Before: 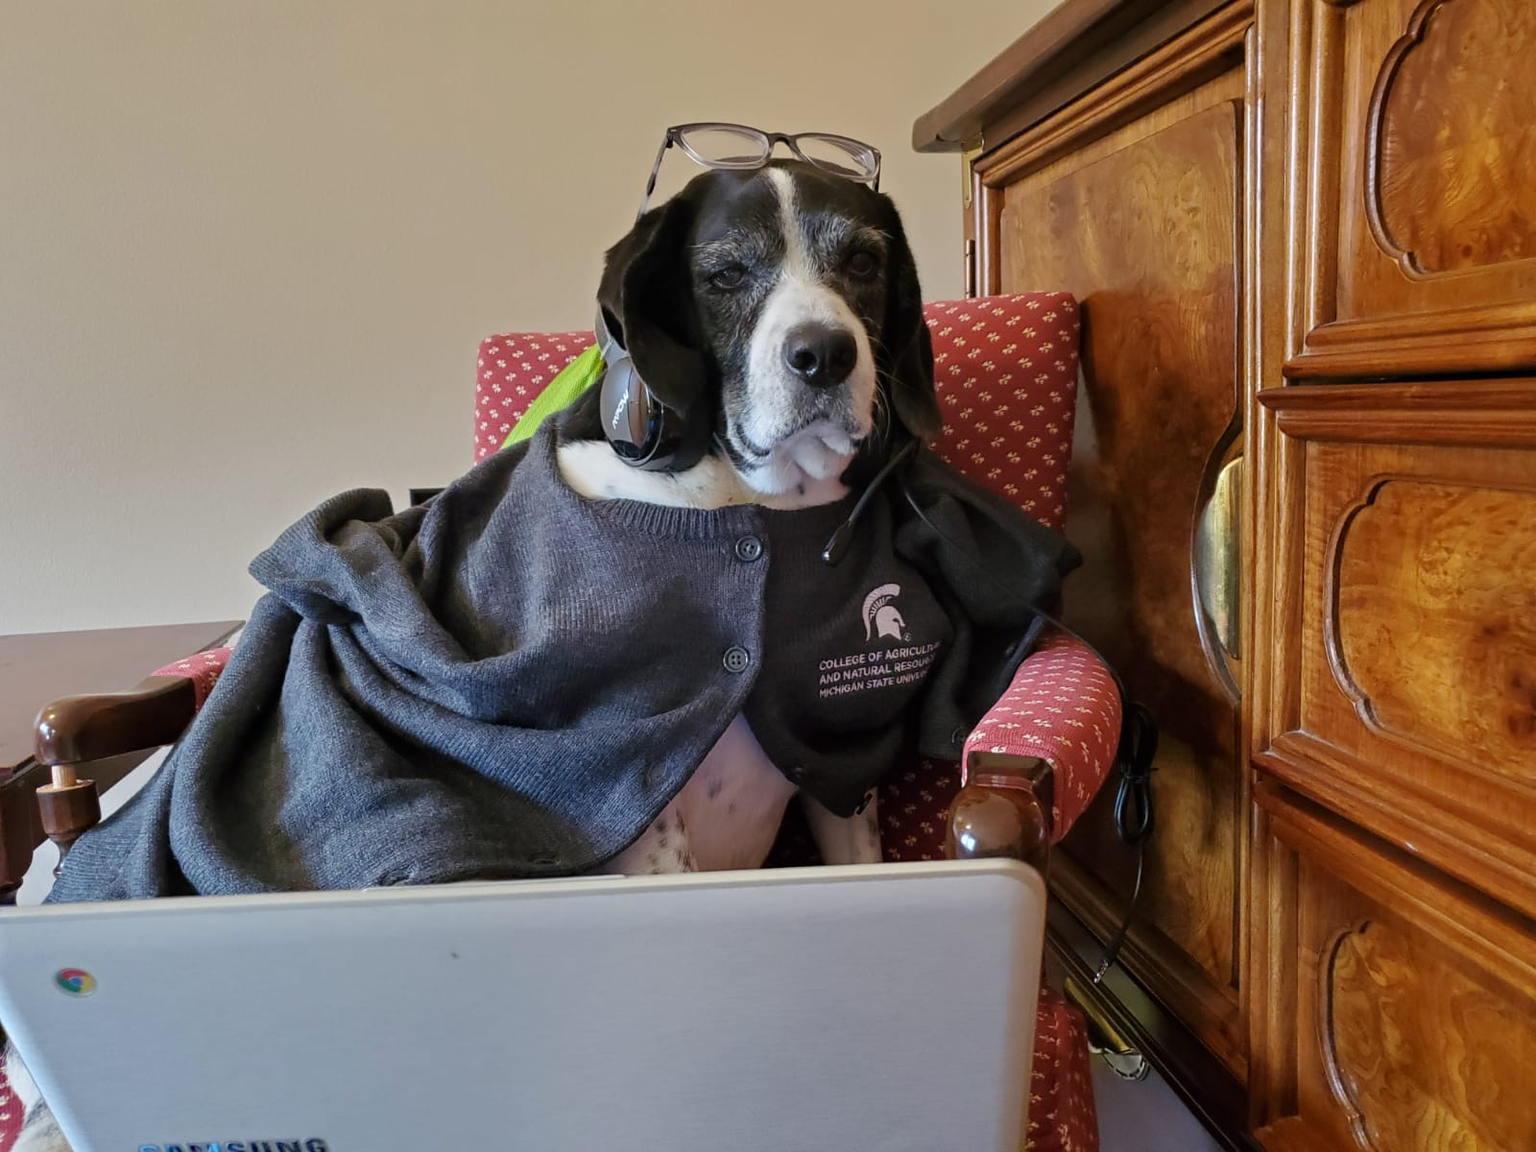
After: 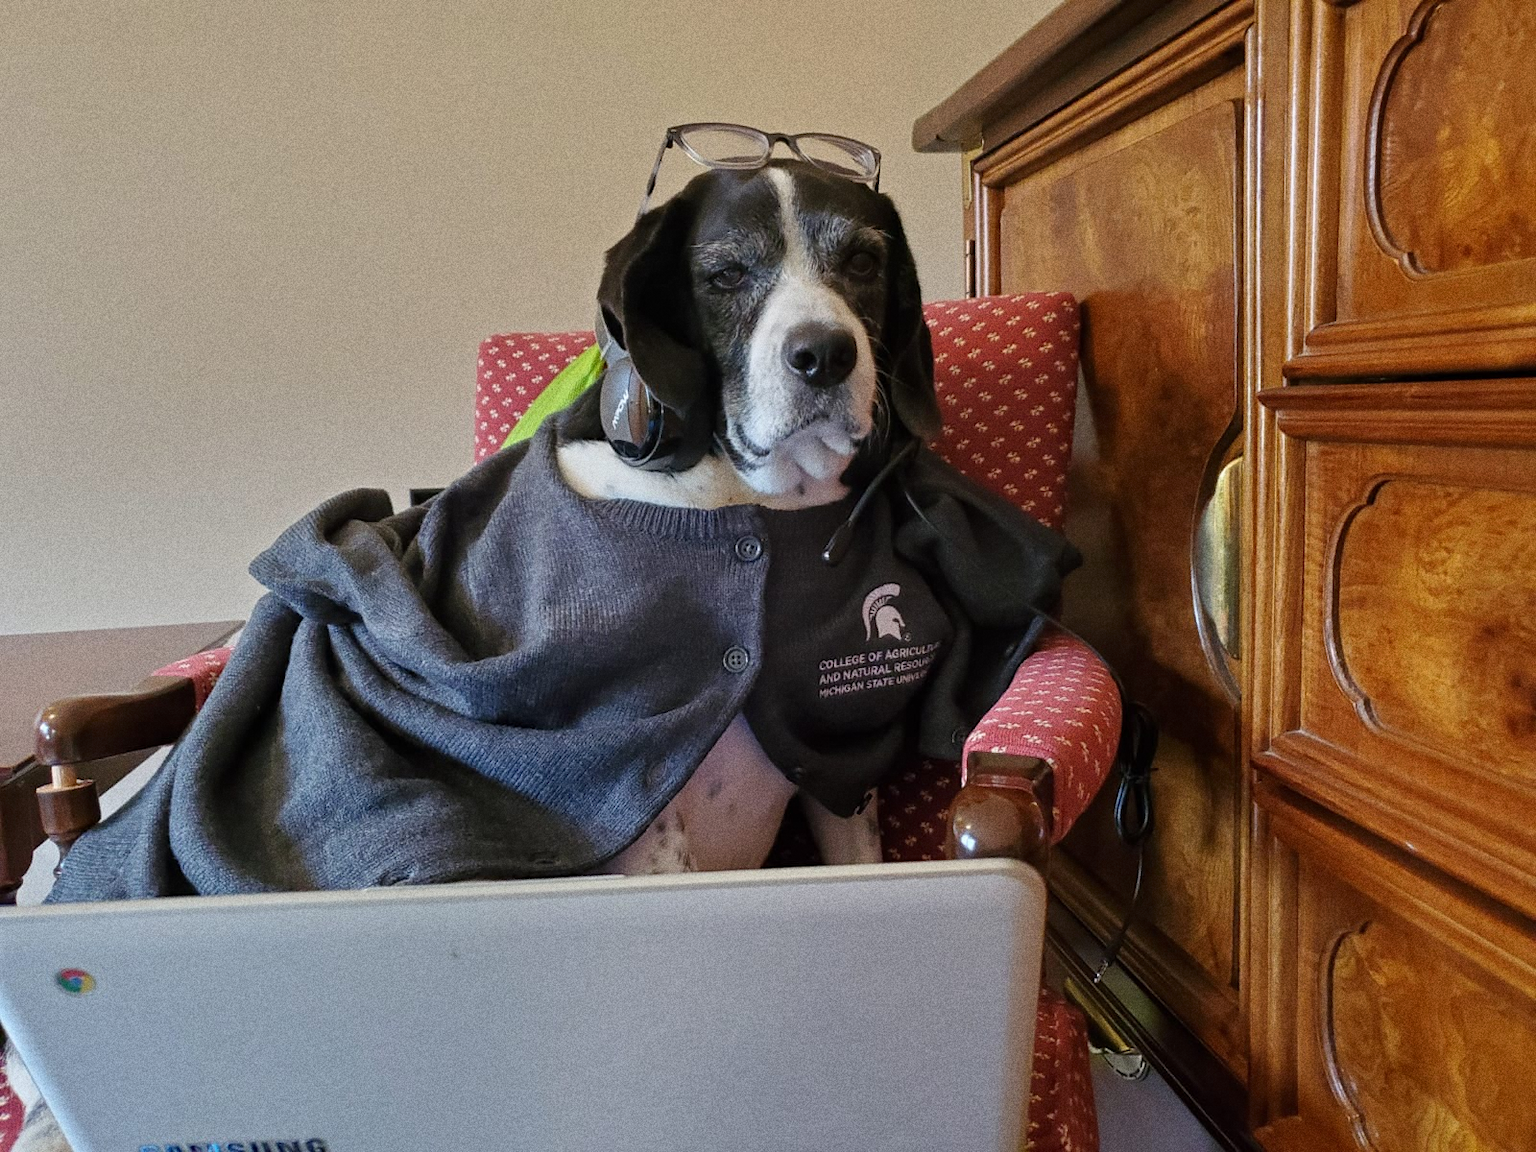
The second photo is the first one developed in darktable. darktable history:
grain: coarseness 11.82 ISO, strength 36.67%, mid-tones bias 74.17%
exposure: exposure -0.04 EV, compensate highlight preservation false
